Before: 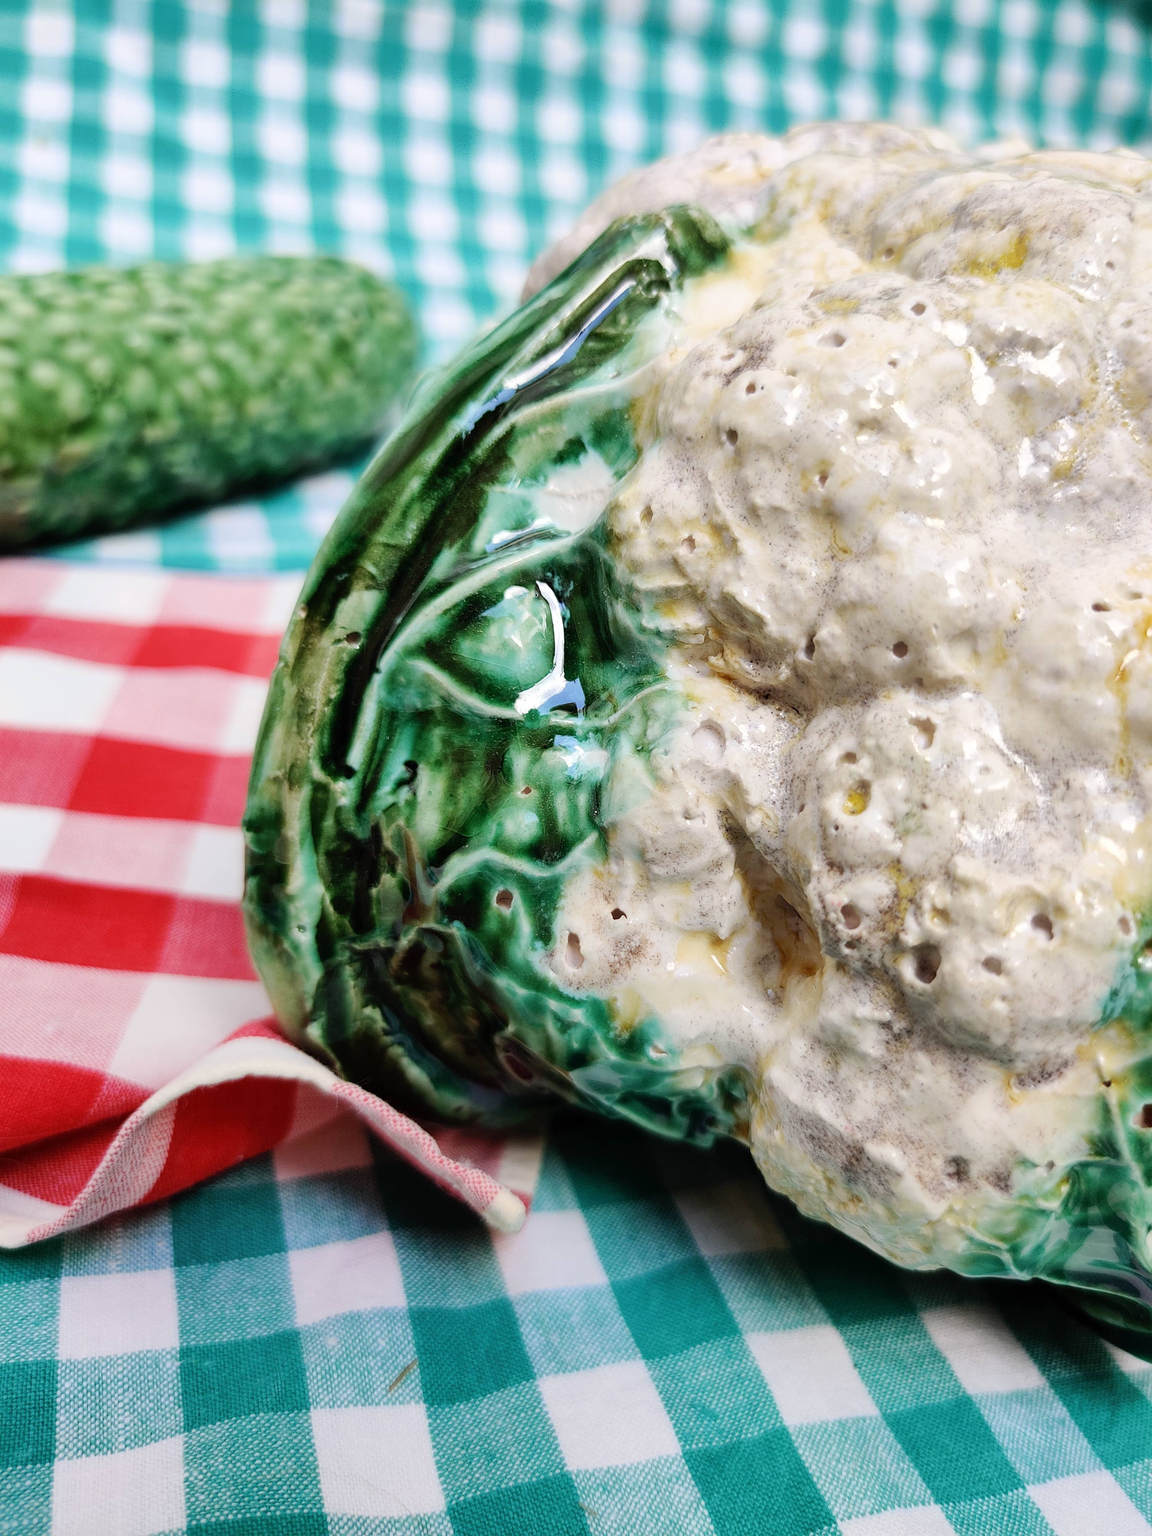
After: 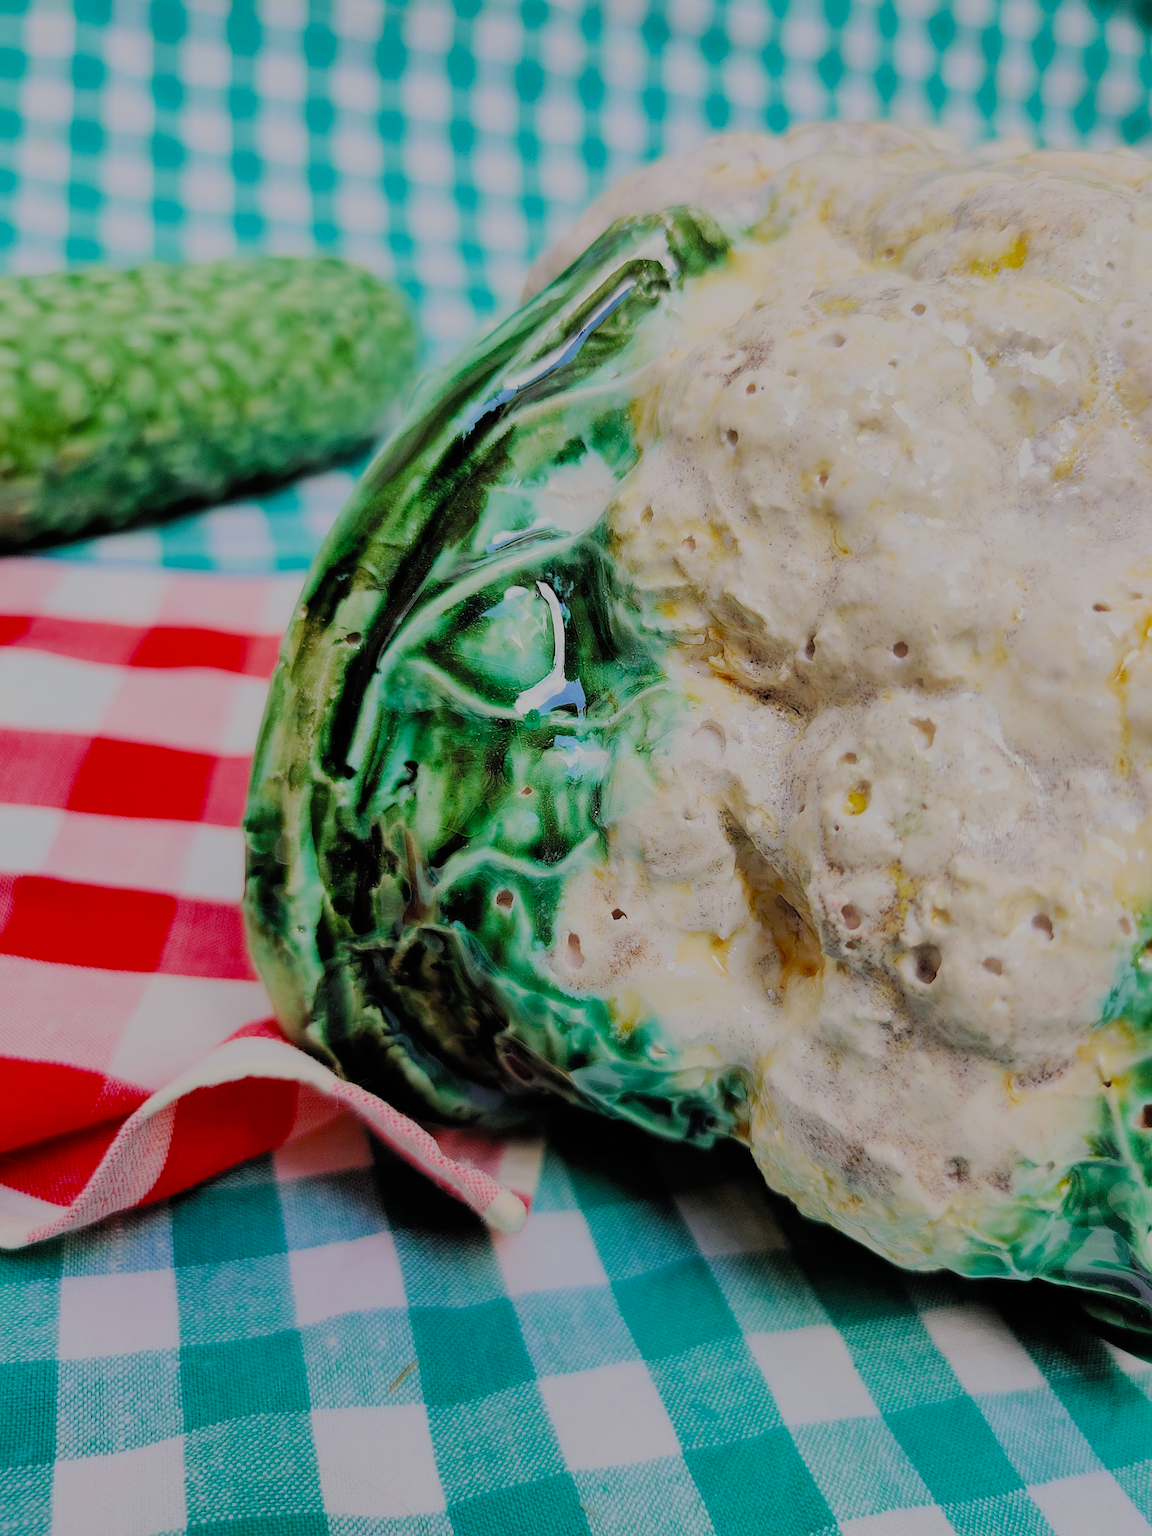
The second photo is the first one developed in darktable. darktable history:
filmic rgb: white relative exposure 8 EV, threshold 3 EV, hardness 2.44, latitude 10.07%, contrast 0.72, highlights saturation mix 10%, shadows ↔ highlights balance 1.38%, color science v4 (2020), enable highlight reconstruction true
sharpen: on, module defaults
